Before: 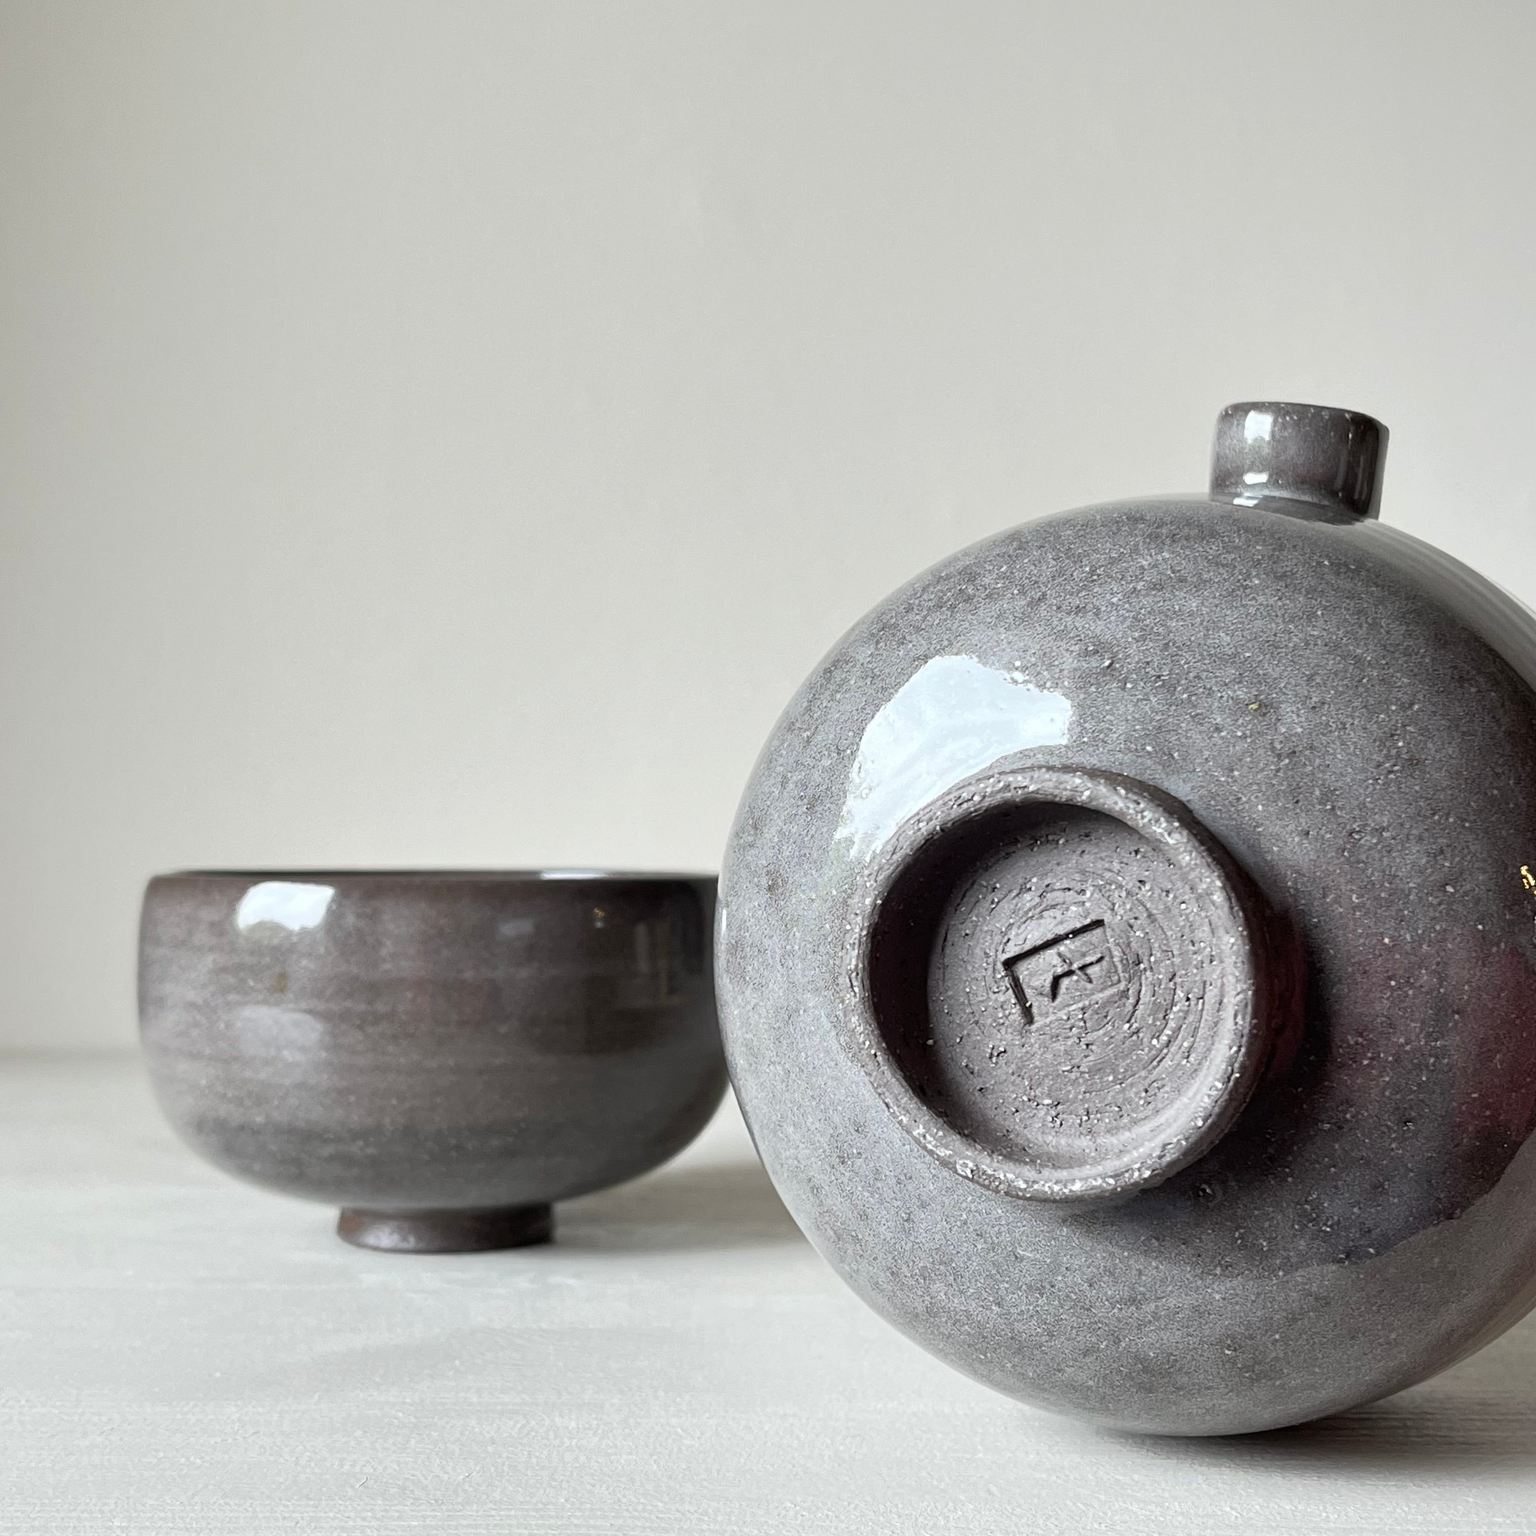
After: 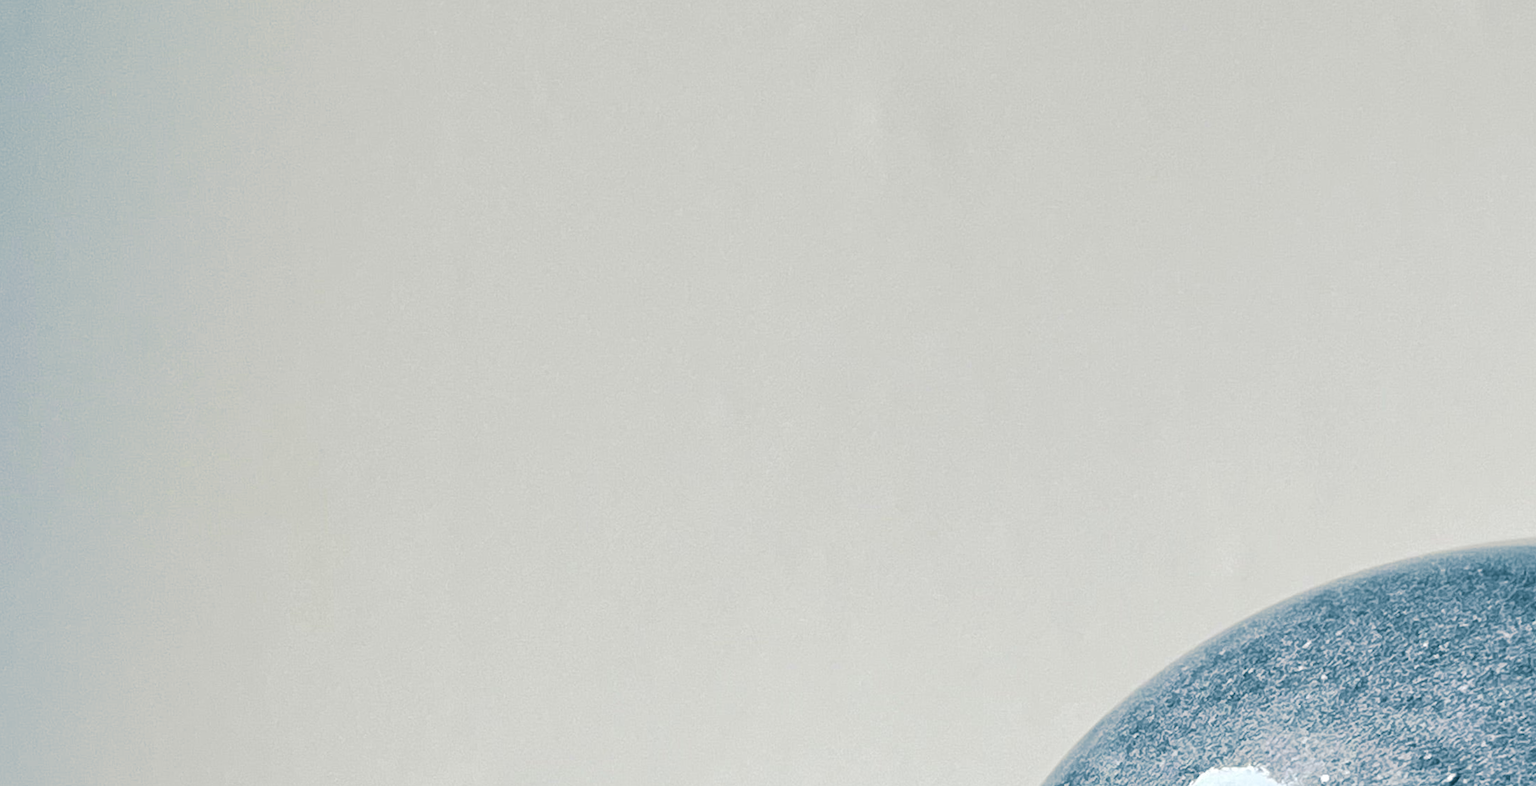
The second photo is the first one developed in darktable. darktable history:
crop: left 0.579%, top 7.627%, right 23.167%, bottom 54.275%
local contrast: highlights 100%, shadows 100%, detail 120%, midtone range 0.2
rotate and perspective: rotation 0.074°, lens shift (vertical) 0.096, lens shift (horizontal) -0.041, crop left 0.043, crop right 0.952, crop top 0.024, crop bottom 0.979
split-toning: shadows › hue 212.4°, balance -70
